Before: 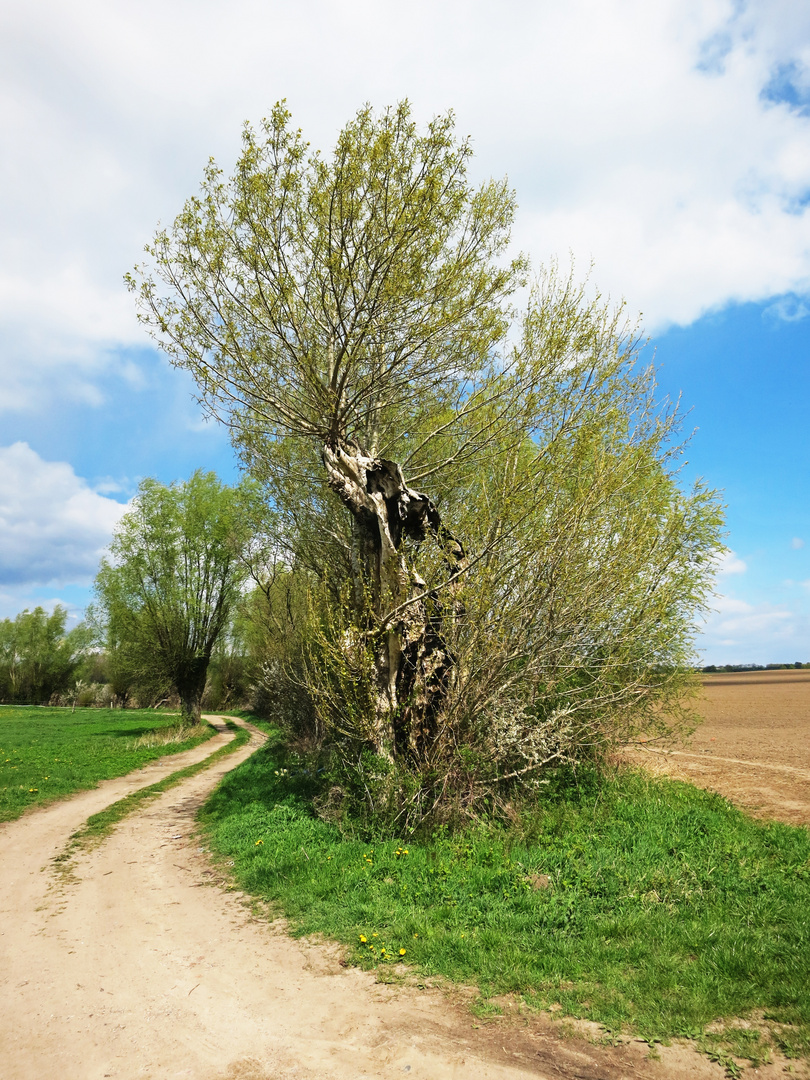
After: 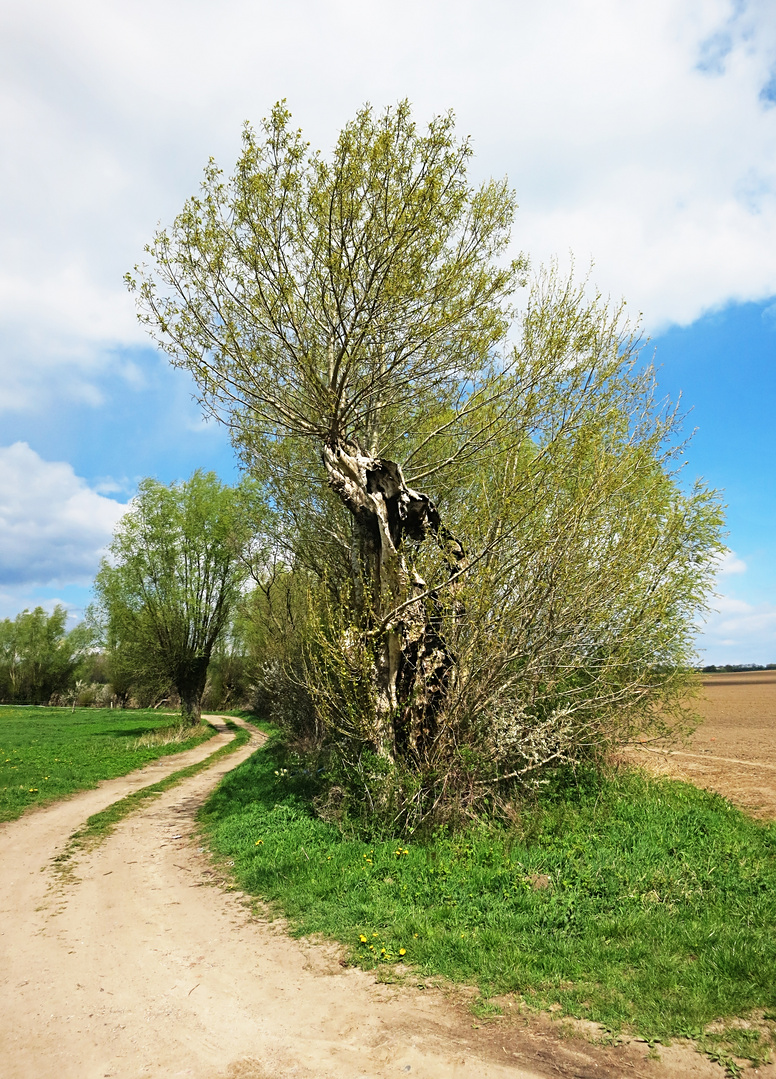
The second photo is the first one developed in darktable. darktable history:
white balance: emerald 1
sharpen: amount 0.2
crop: right 4.126%, bottom 0.031%
